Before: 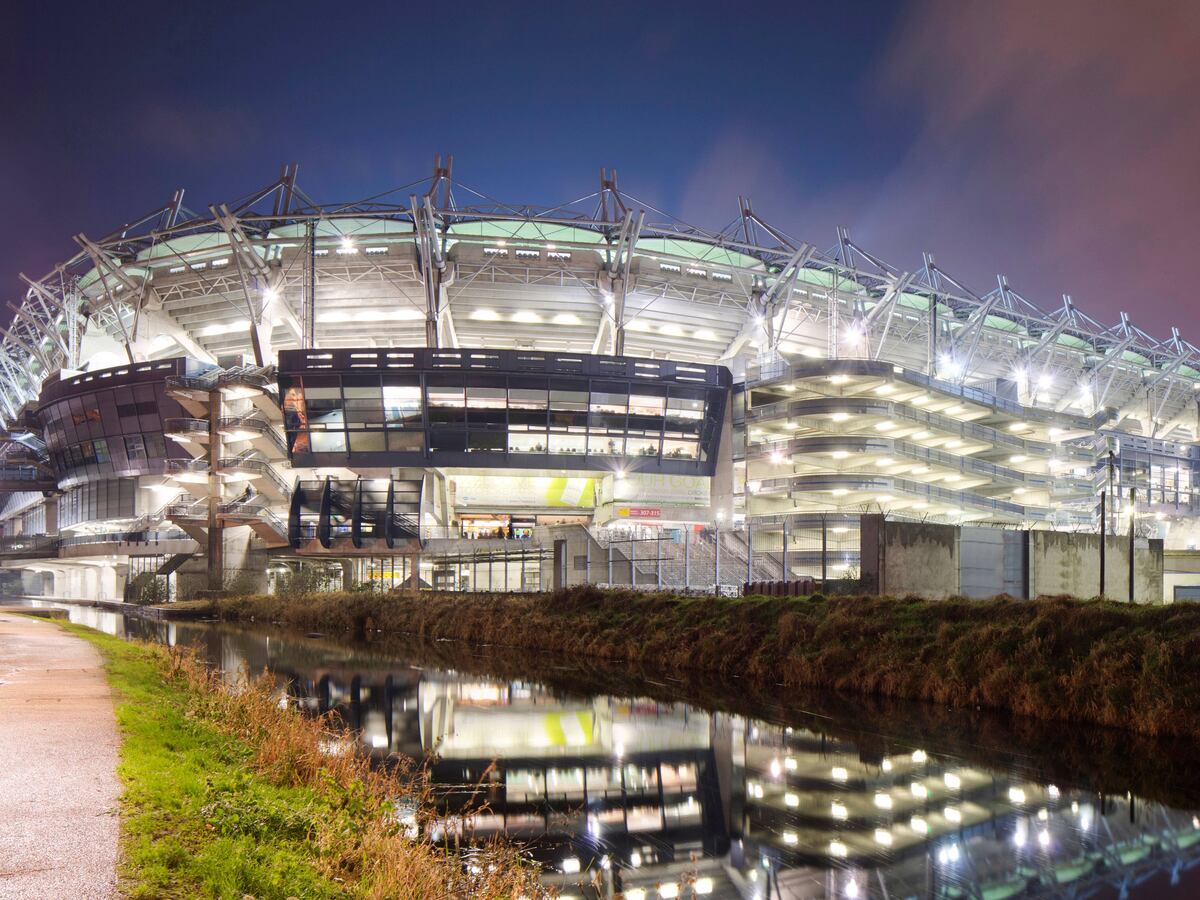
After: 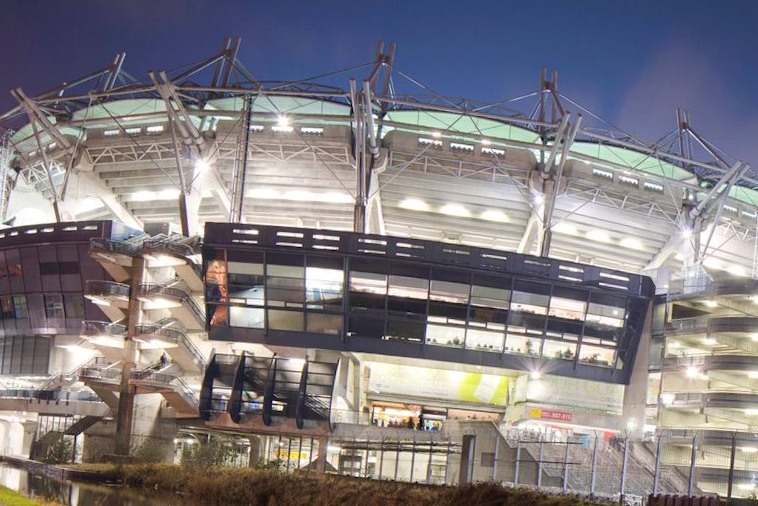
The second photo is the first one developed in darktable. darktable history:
crop and rotate: angle -4.99°, left 2.122%, top 6.945%, right 27.566%, bottom 30.519%
tone equalizer: on, module defaults
